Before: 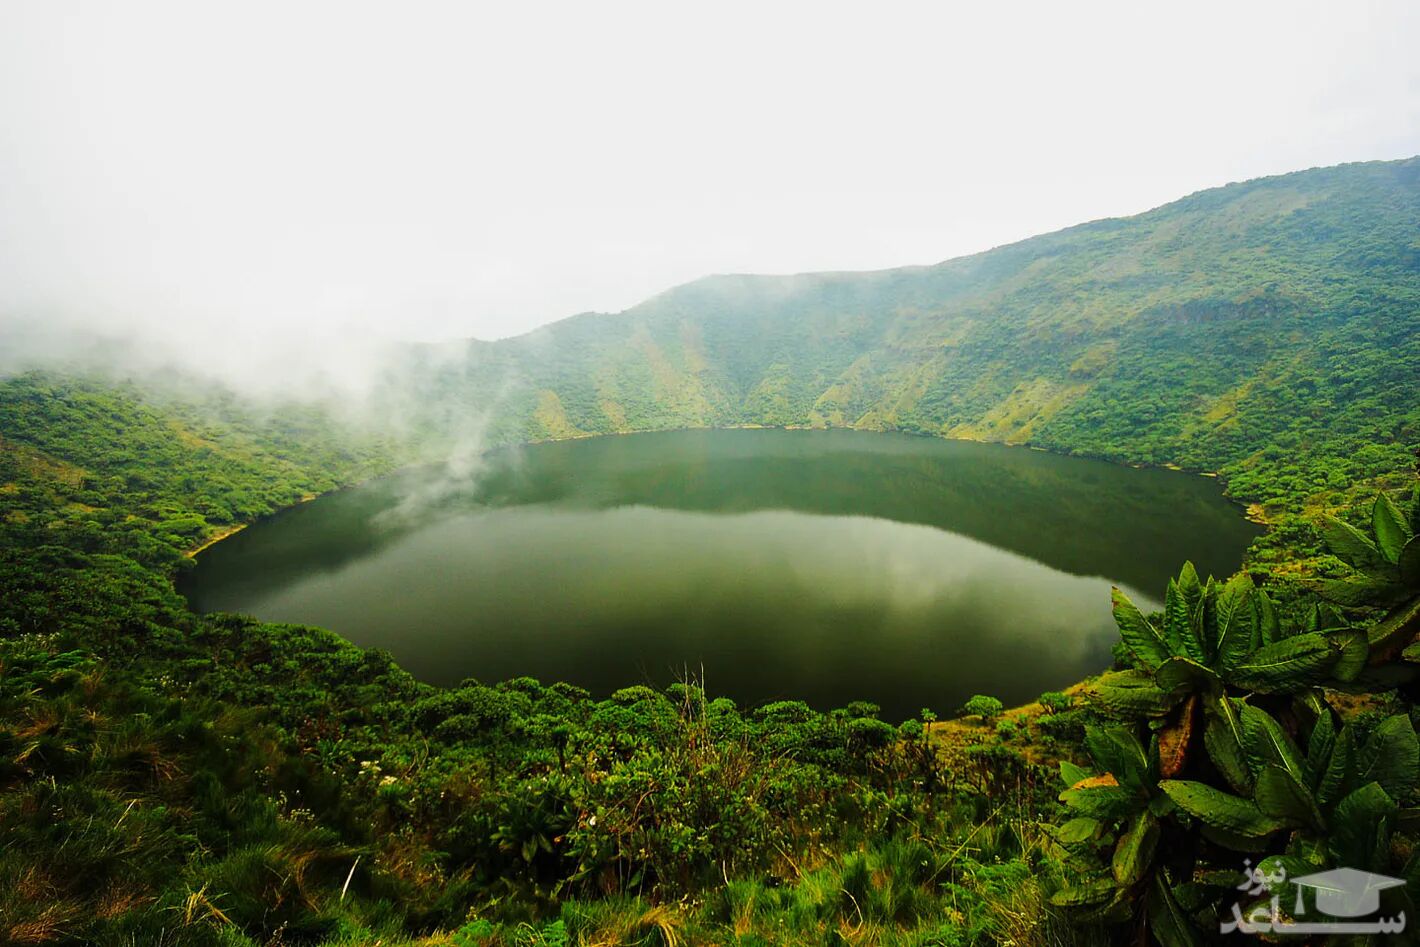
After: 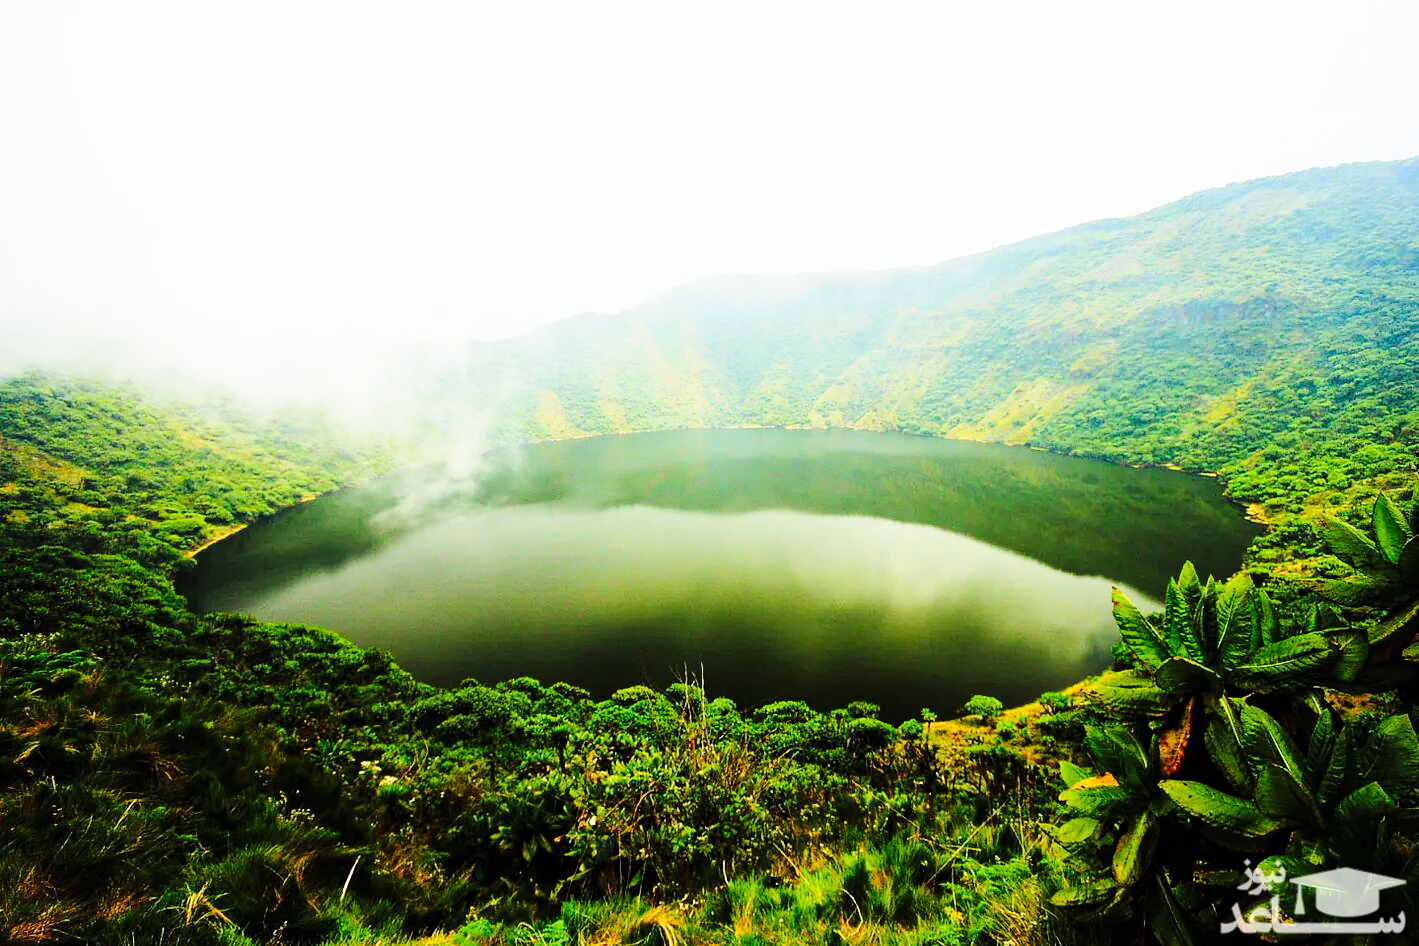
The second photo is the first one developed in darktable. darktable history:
tone curve: curves: ch0 [(0, 0) (0.004, 0.001) (0.133, 0.112) (0.325, 0.362) (0.832, 0.893) (1, 1)], color space Lab, linked channels, preserve colors none
base curve: curves: ch0 [(0, 0) (0.028, 0.03) (0.121, 0.232) (0.46, 0.748) (0.859, 0.968) (1, 1)], preserve colors none
